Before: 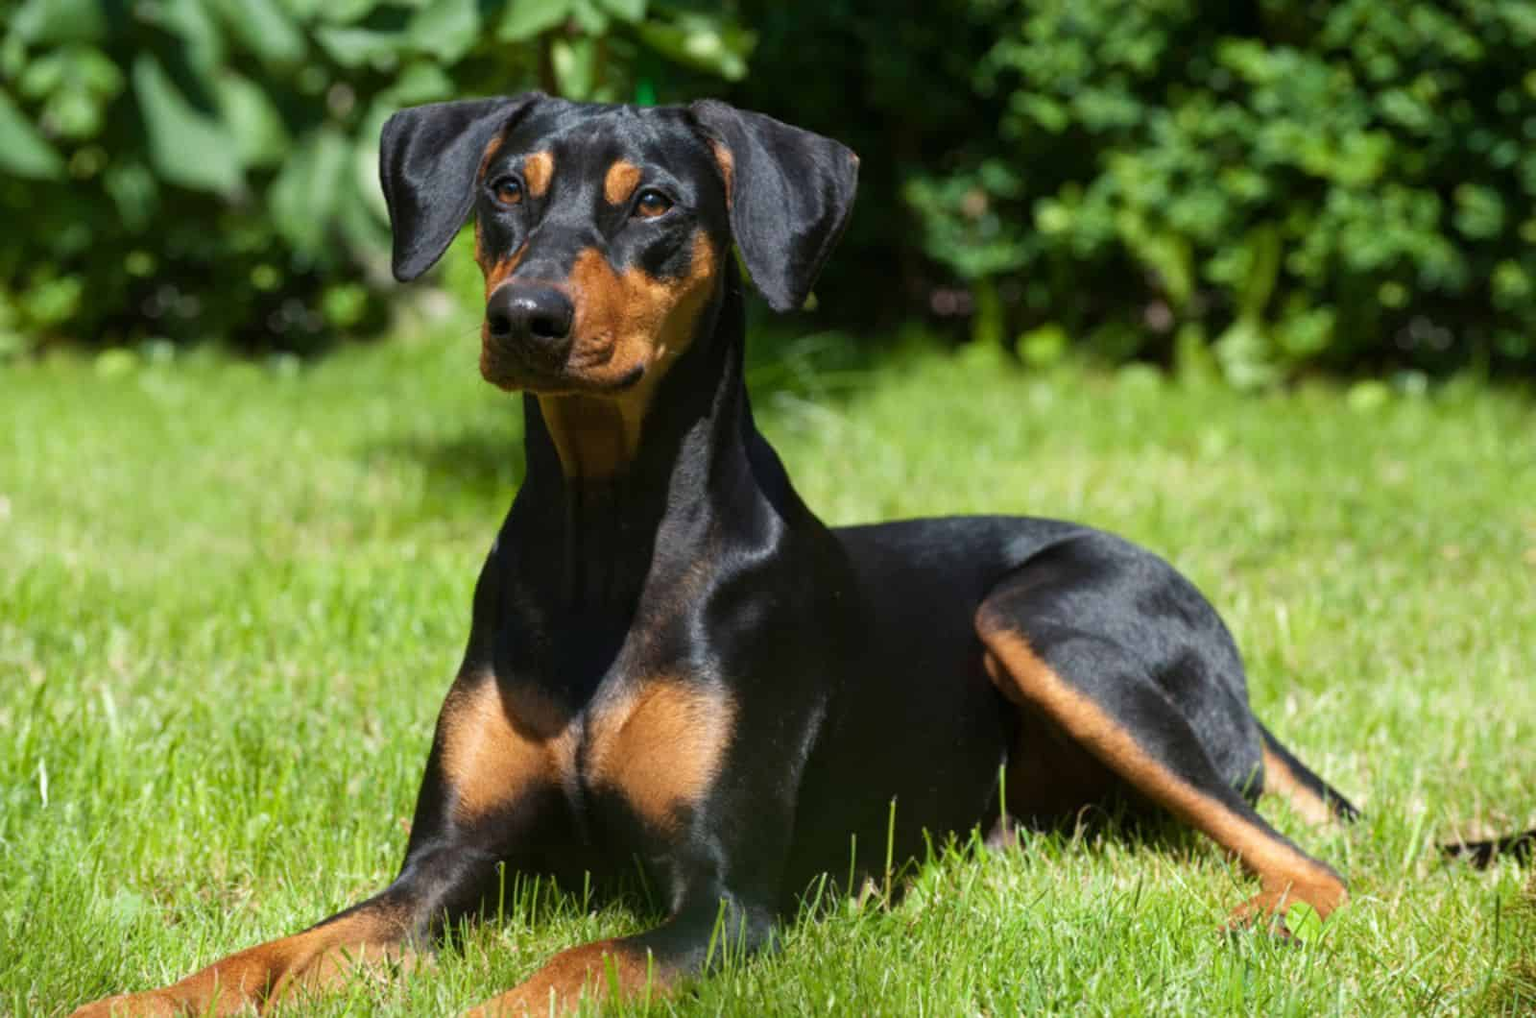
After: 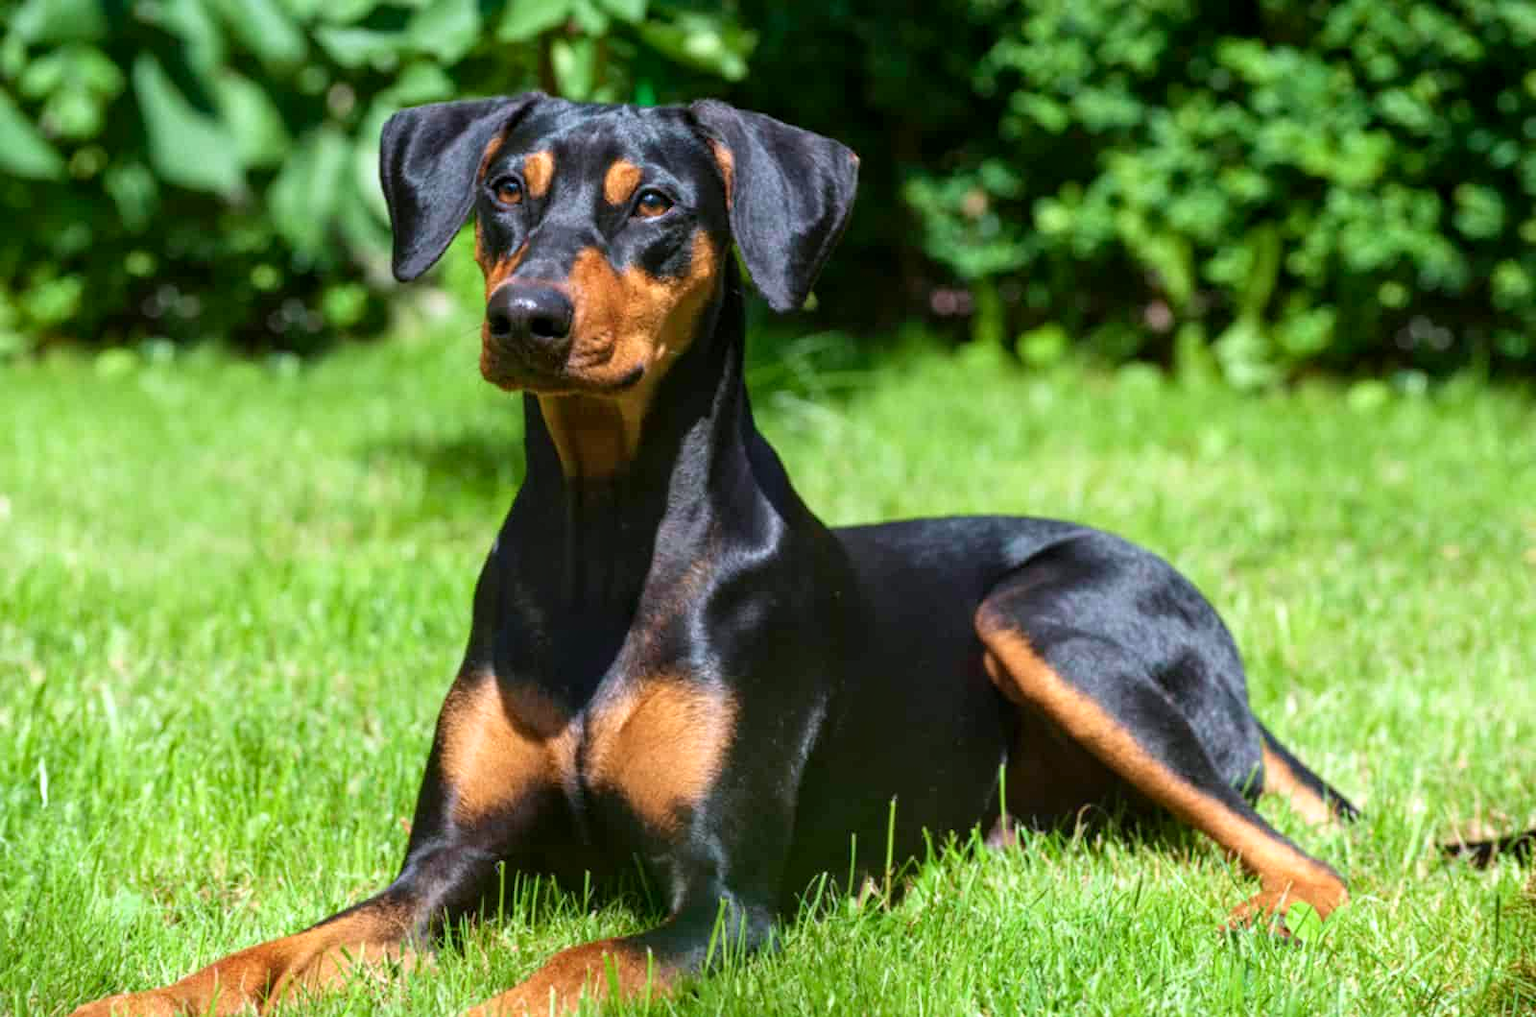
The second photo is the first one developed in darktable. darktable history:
local contrast: on, module defaults
color calibration: illuminant as shot in camera, x 0.358, y 0.373, temperature 4628.91 K
tone curve: curves: ch0 [(0, 0) (0.389, 0.458) (0.745, 0.82) (0.849, 0.917) (0.919, 0.969) (1, 1)]; ch1 [(0, 0) (0.437, 0.404) (0.5, 0.5) (0.529, 0.55) (0.58, 0.6) (0.616, 0.649) (1, 1)]; ch2 [(0, 0) (0.442, 0.428) (0.5, 0.5) (0.525, 0.543) (0.585, 0.62) (1, 1)], color space Lab, independent channels, preserve colors none
